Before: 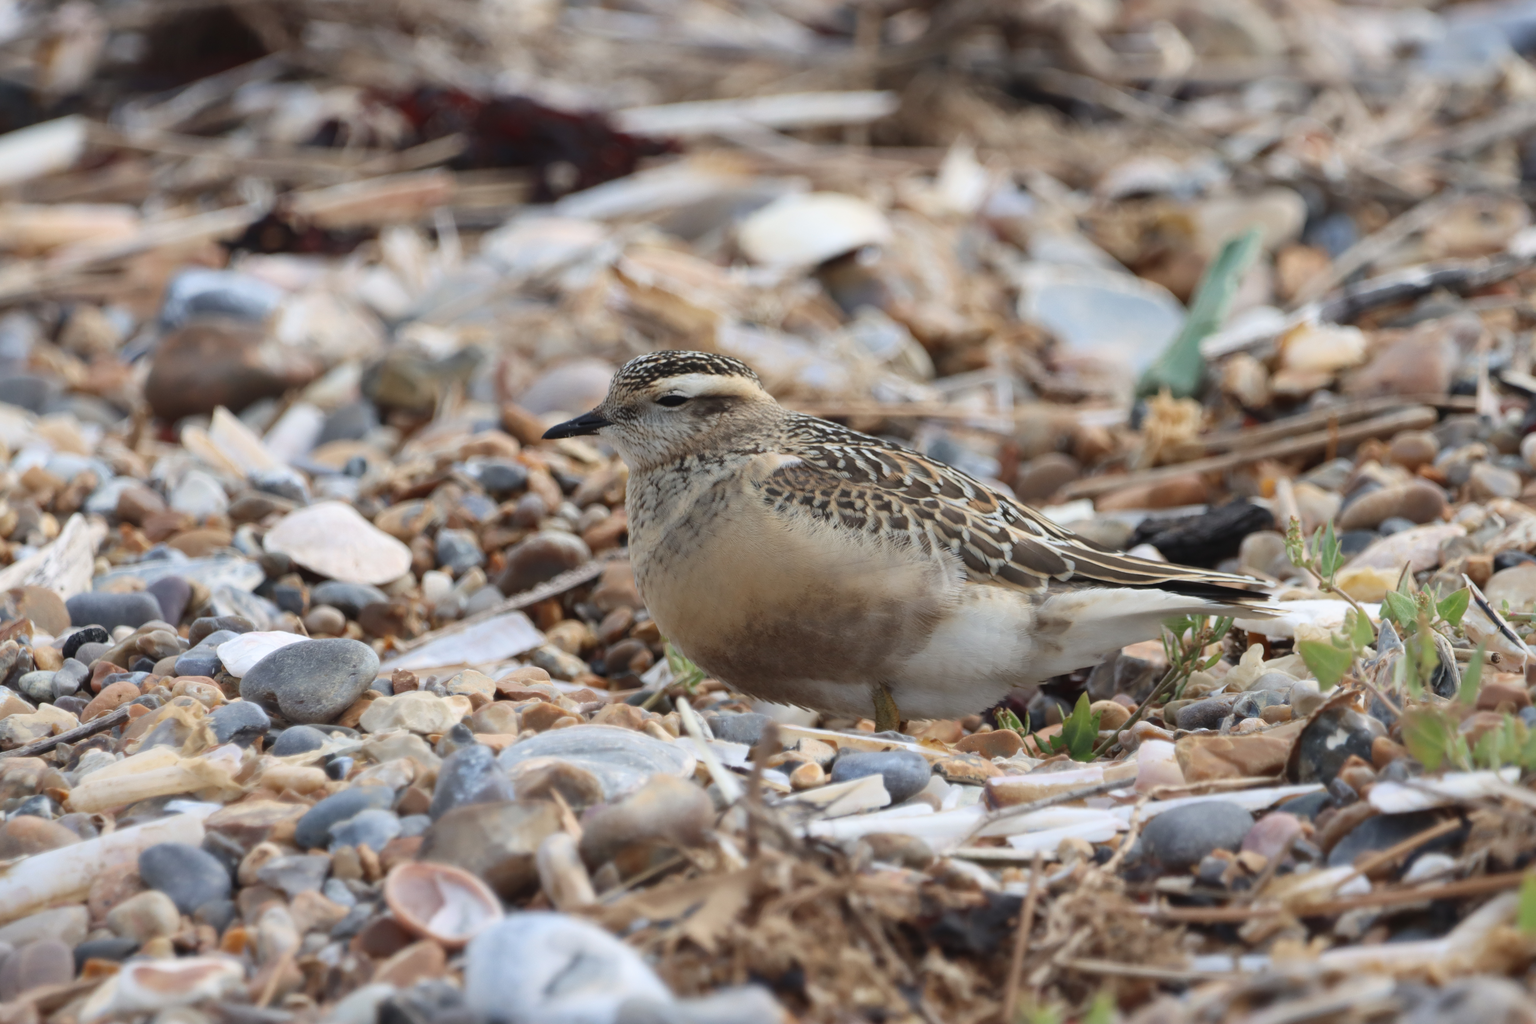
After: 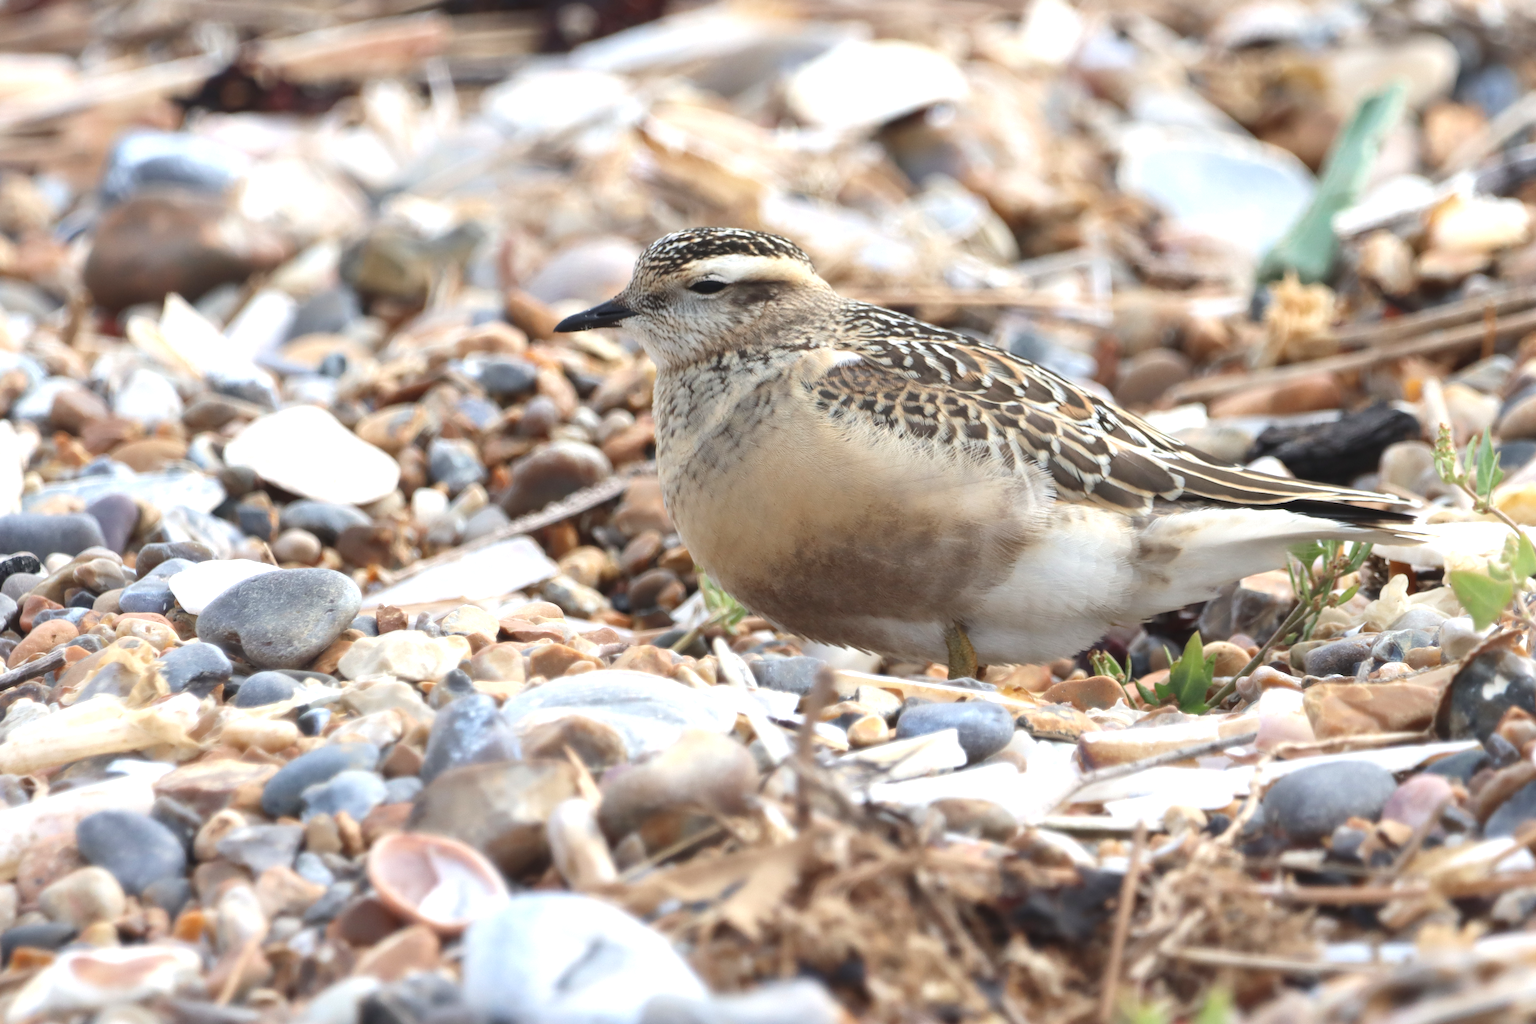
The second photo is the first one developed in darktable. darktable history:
crop and rotate: left 4.842%, top 15.51%, right 10.668%
exposure: exposure 0.785 EV, compensate highlight preservation false
